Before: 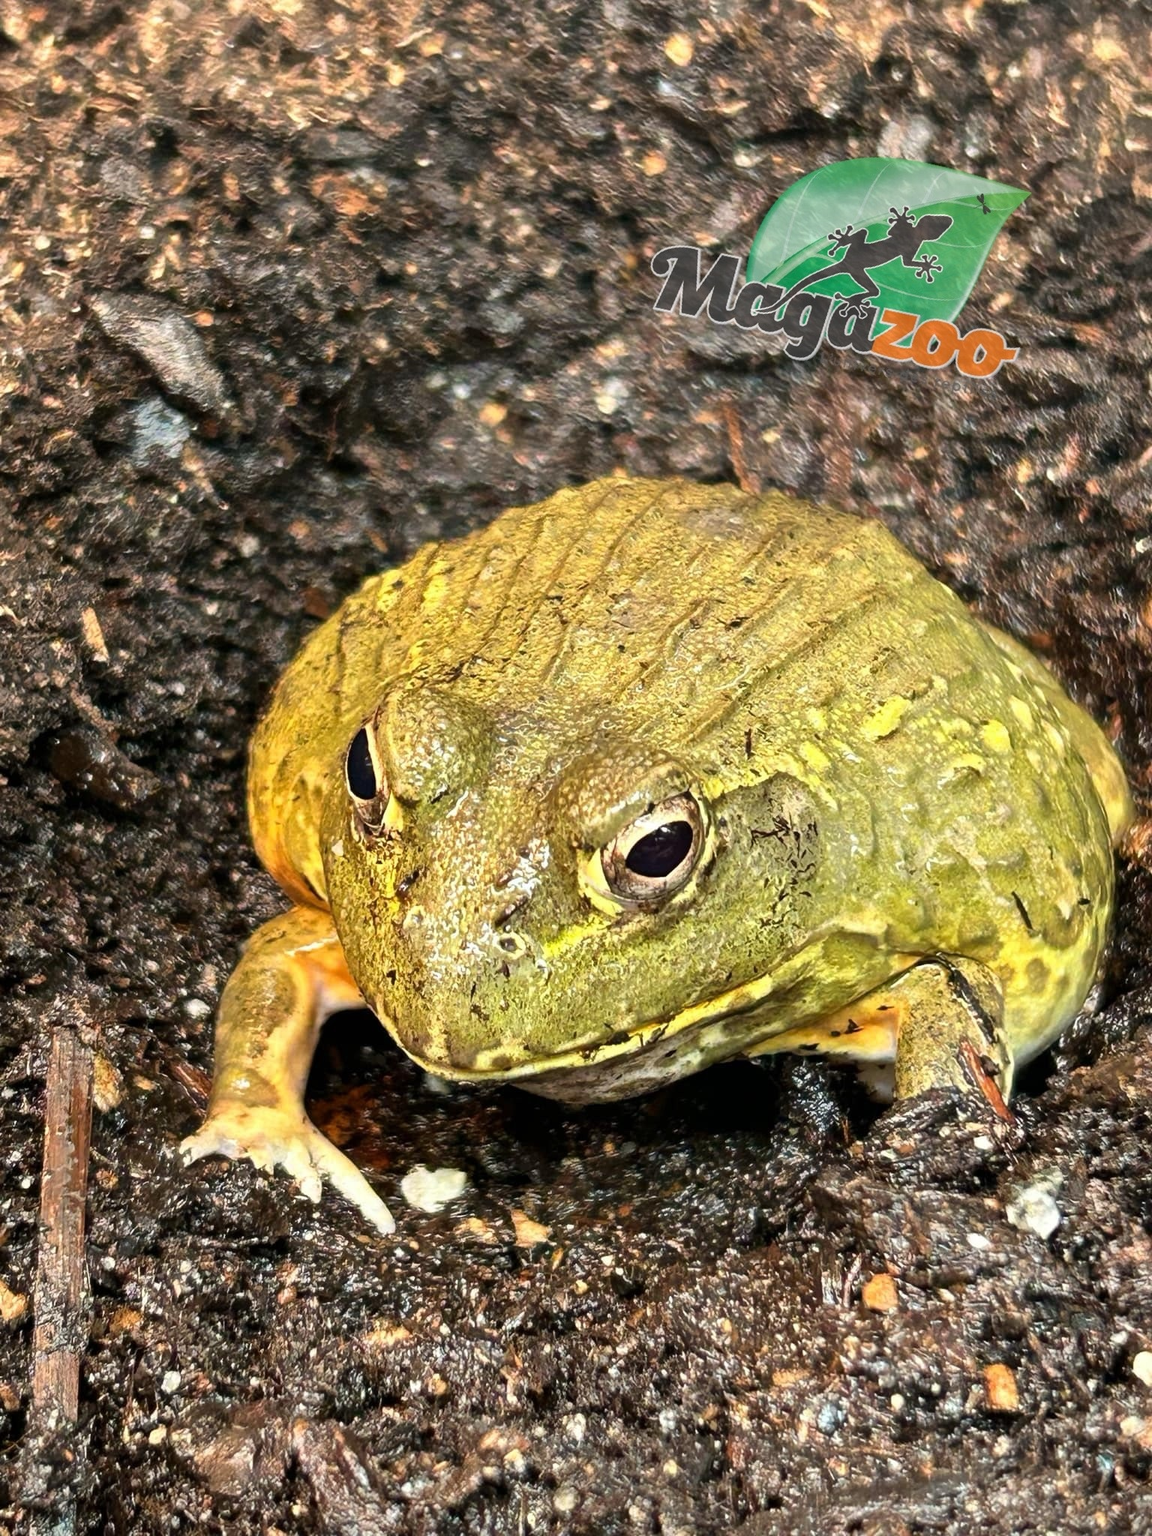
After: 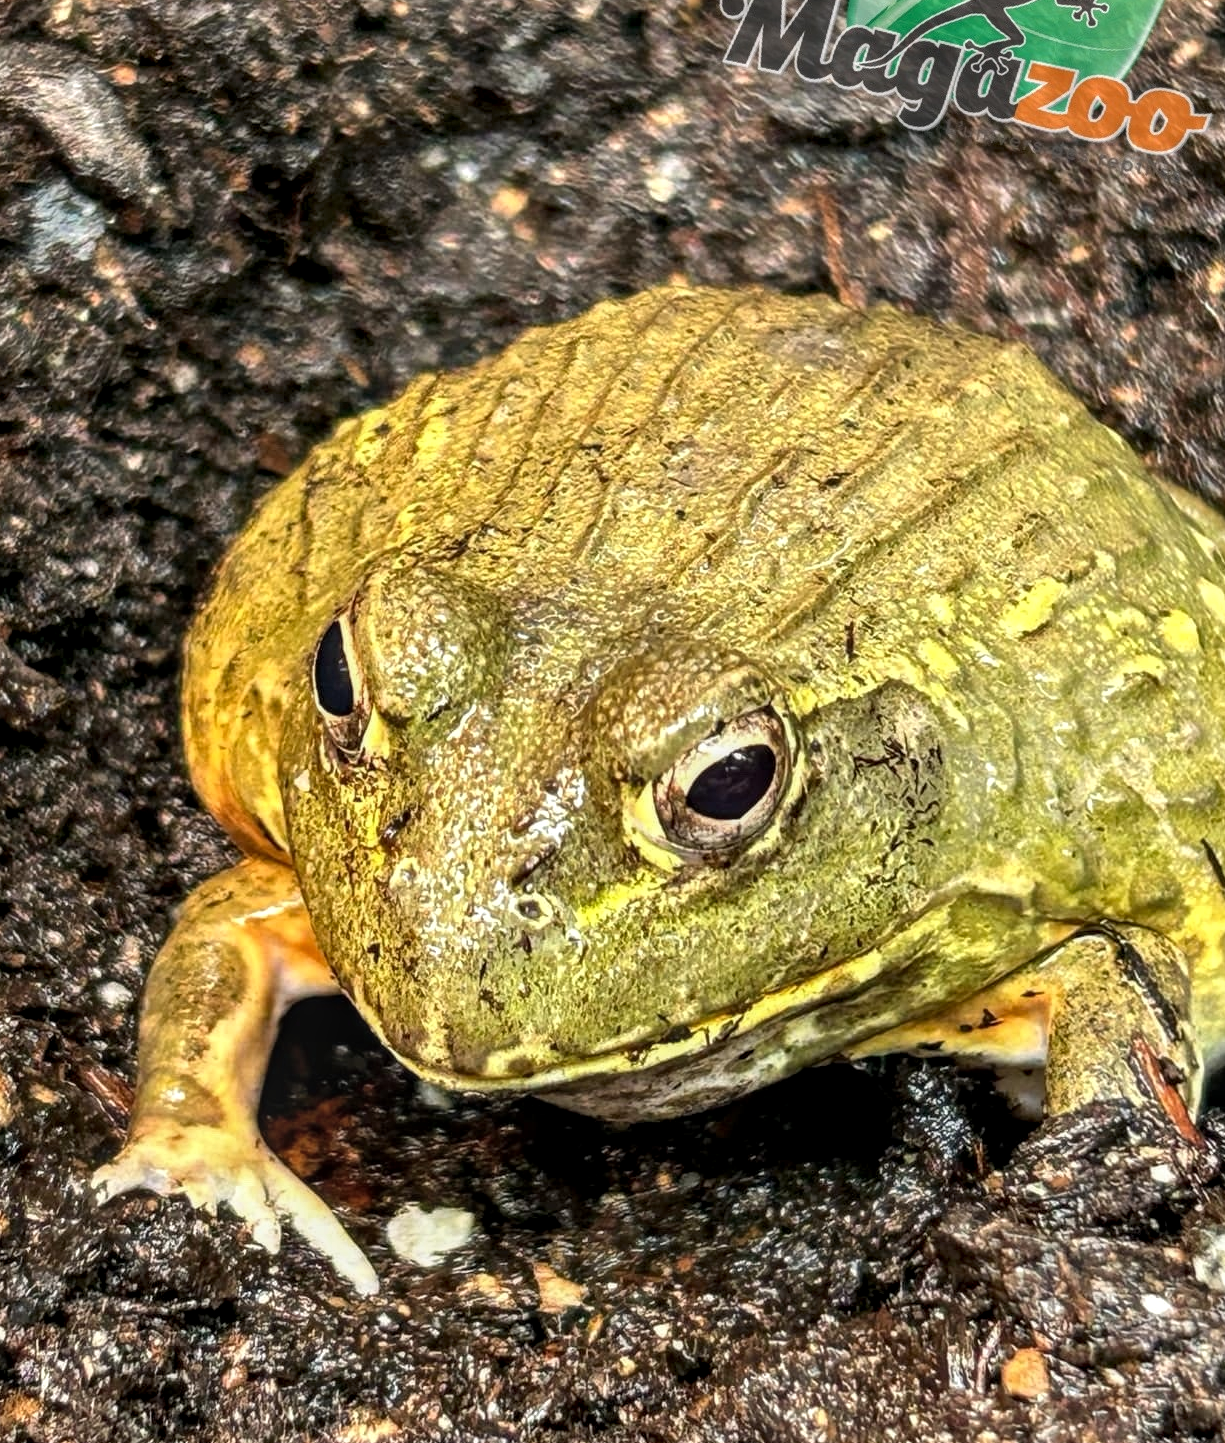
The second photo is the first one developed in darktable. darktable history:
crop: left 9.697%, top 17.134%, right 10.528%, bottom 12.368%
exposure: exposure -0.04 EV, compensate highlight preservation false
local contrast: highlights 61%, detail 143%, midtone range 0.427
